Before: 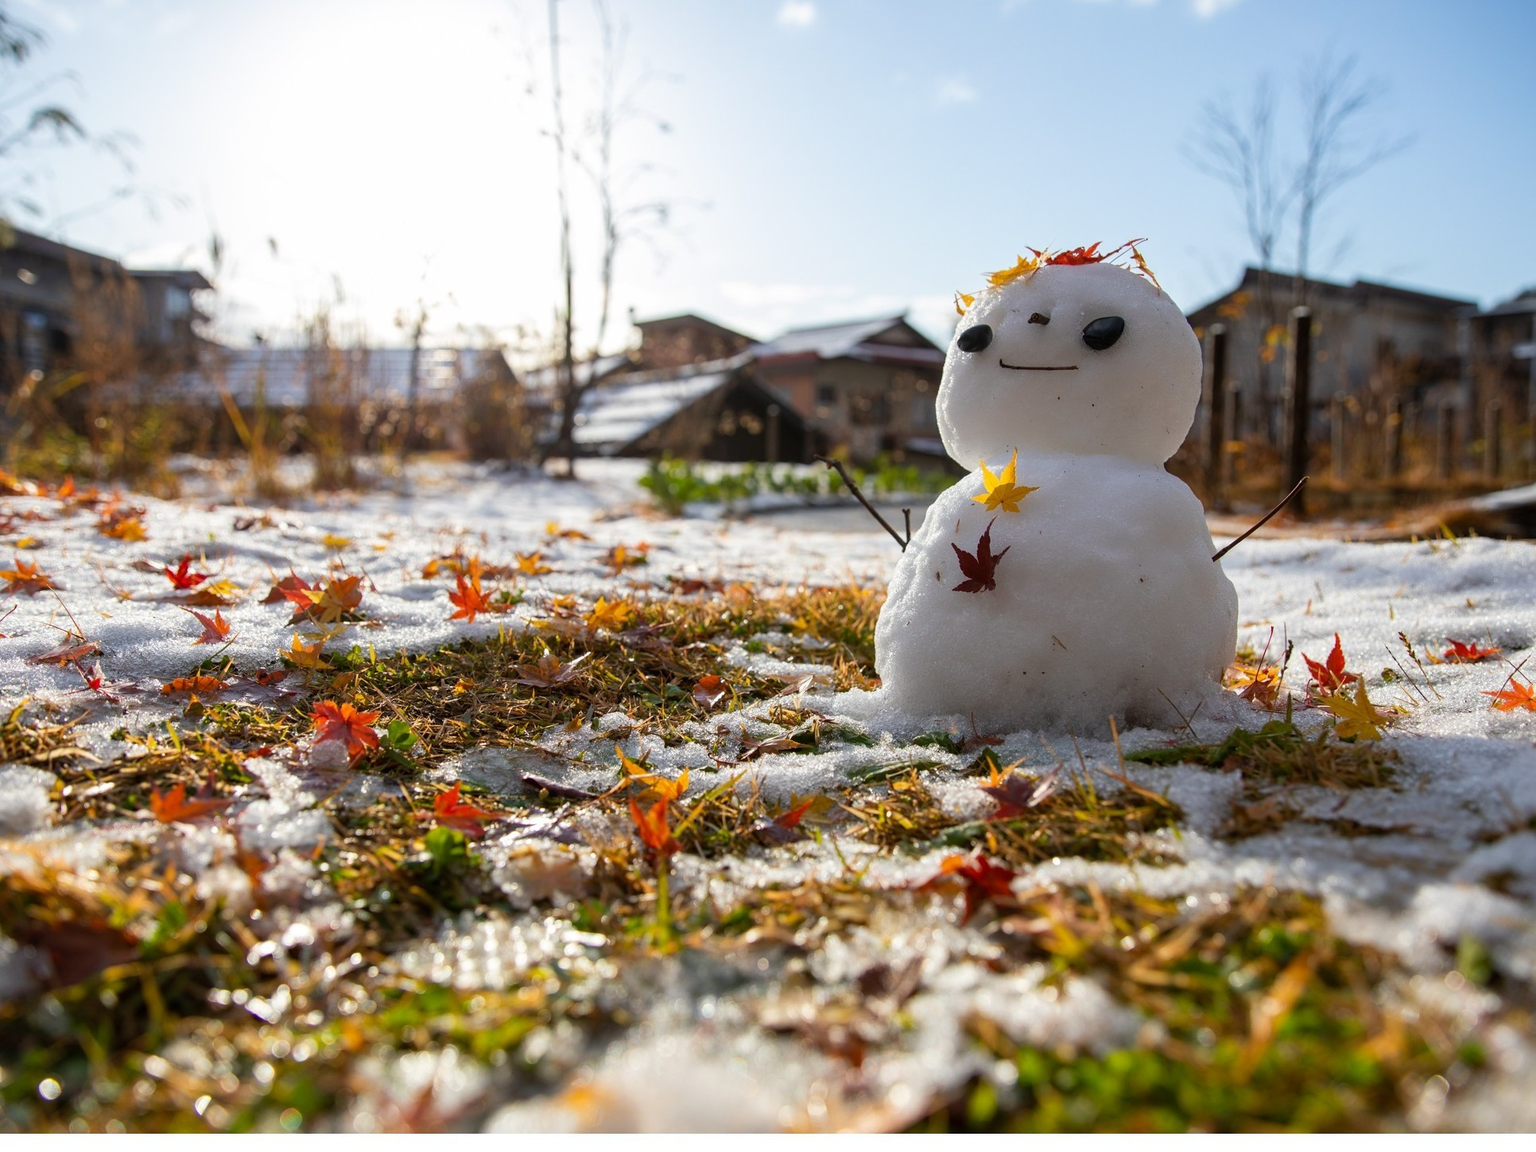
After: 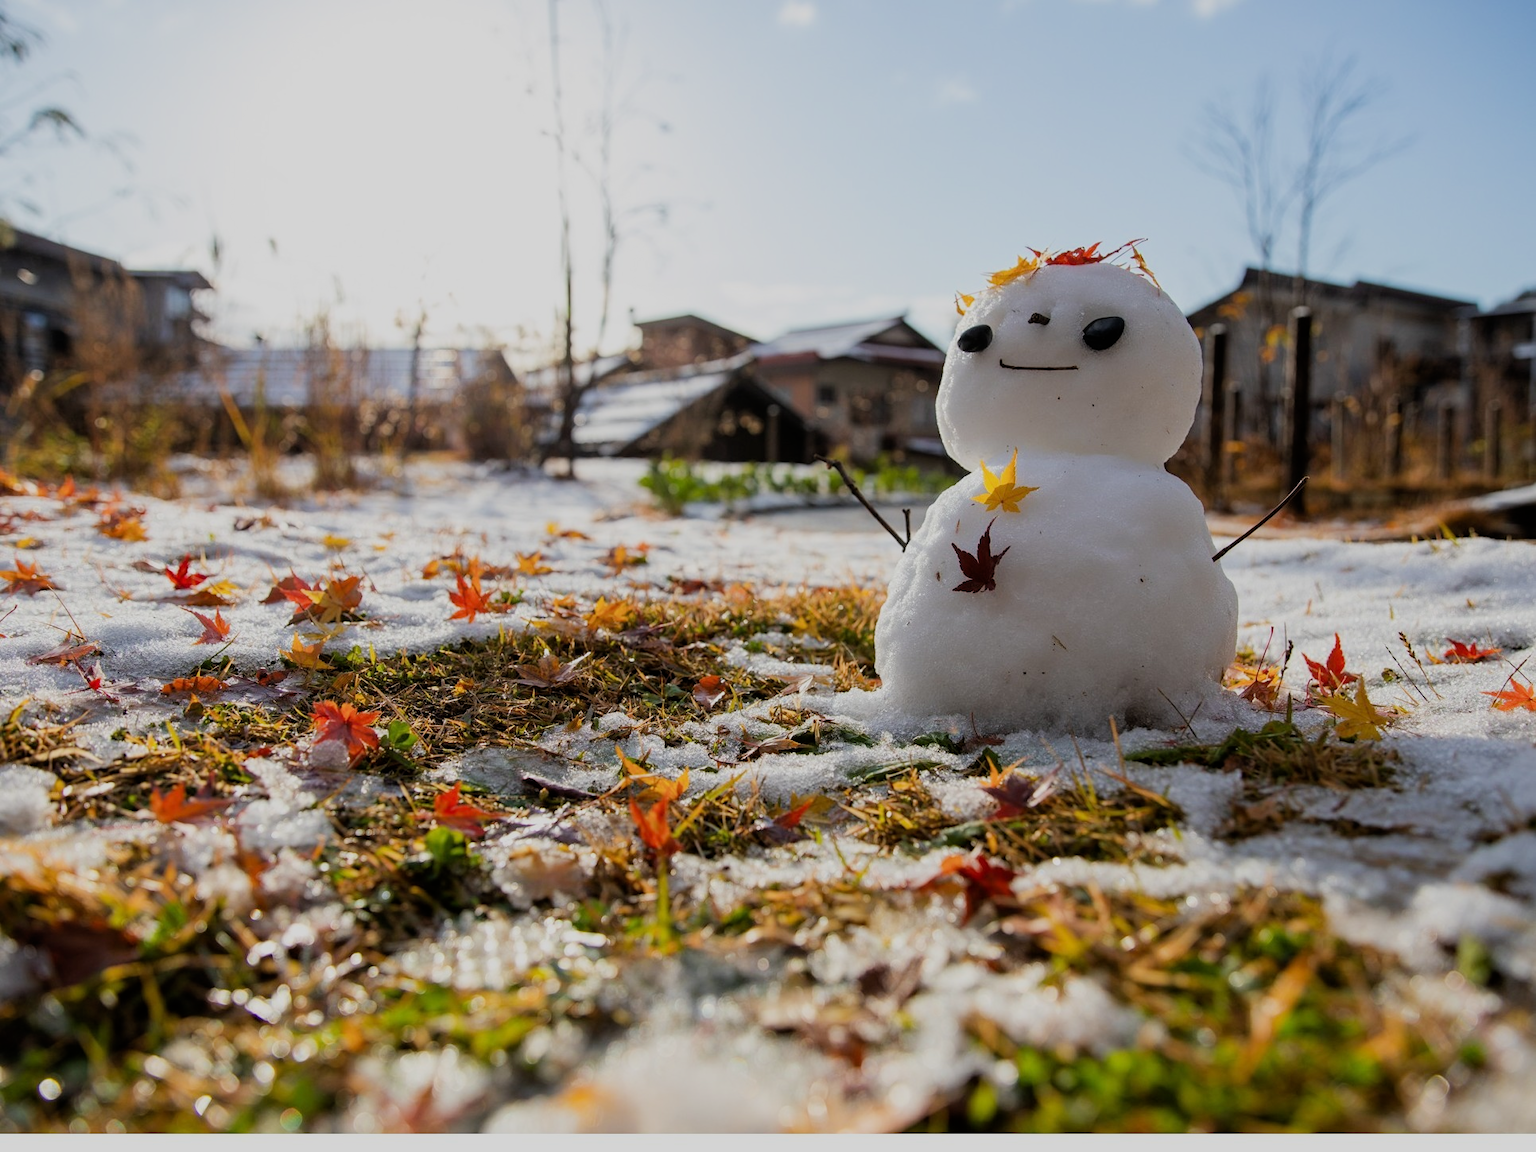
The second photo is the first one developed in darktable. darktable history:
filmic rgb: black relative exposure -7.65 EV, white relative exposure 4.56 EV, threshold 5.97 EV, hardness 3.61, enable highlight reconstruction true
